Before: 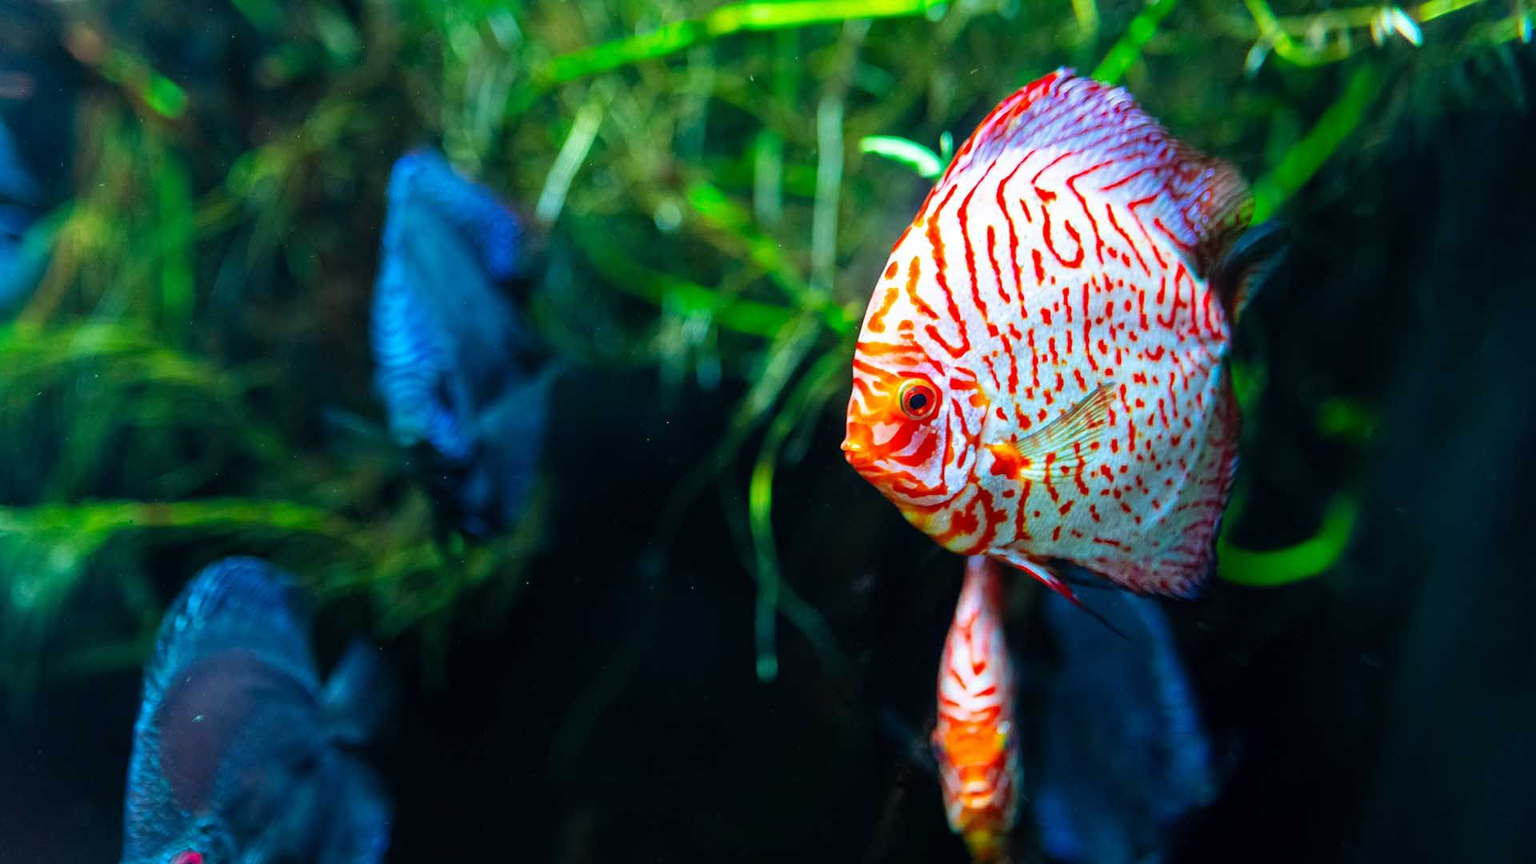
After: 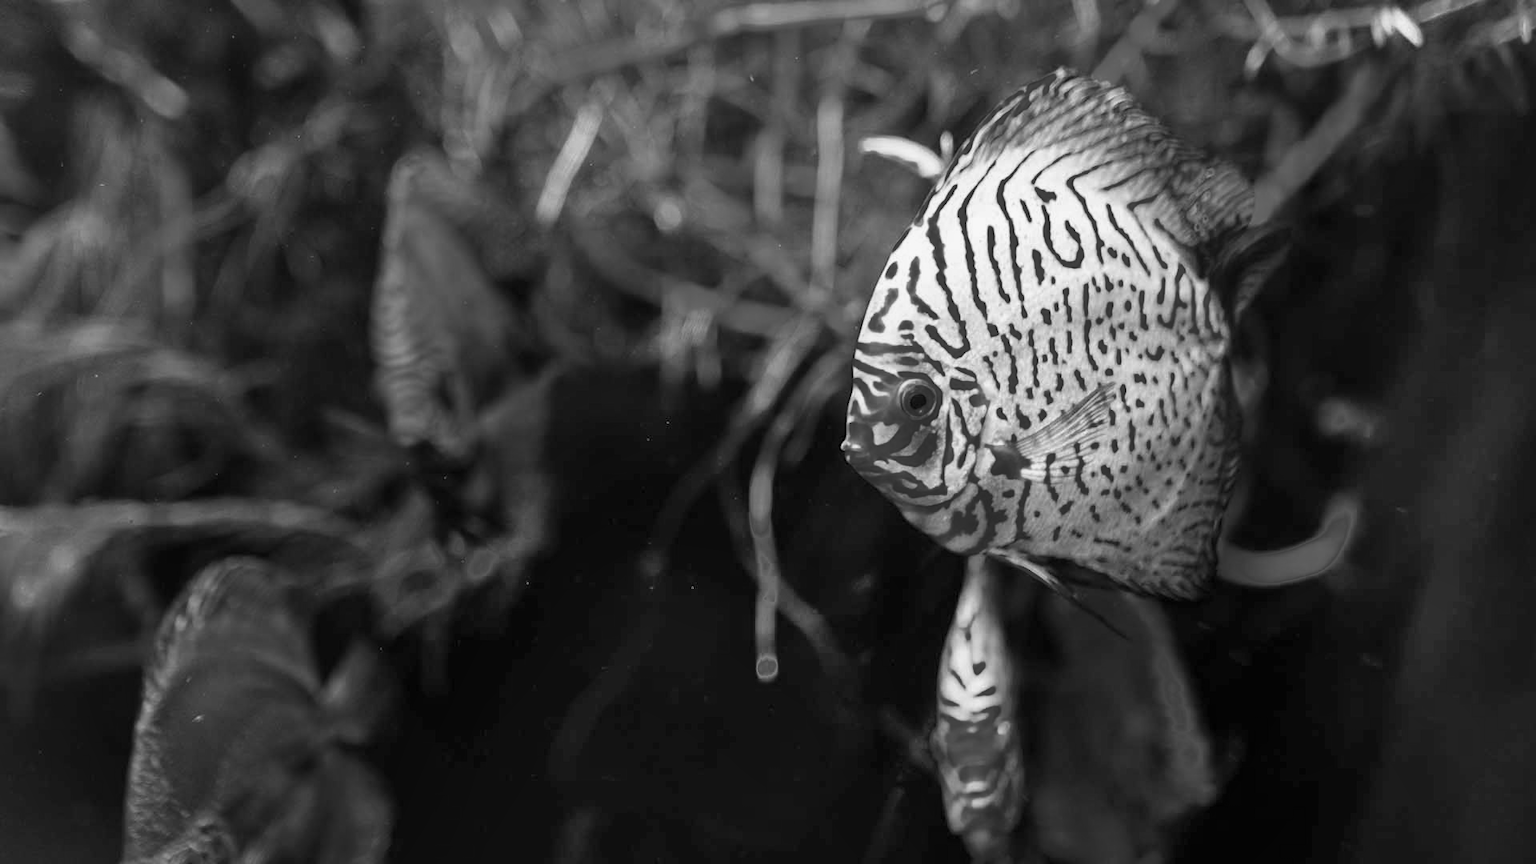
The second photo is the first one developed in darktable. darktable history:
monochrome: a -11.7, b 1.62, size 0.5, highlights 0.38
shadows and highlights: shadows 62.66, white point adjustment 0.37, highlights -34.44, compress 83.82%
